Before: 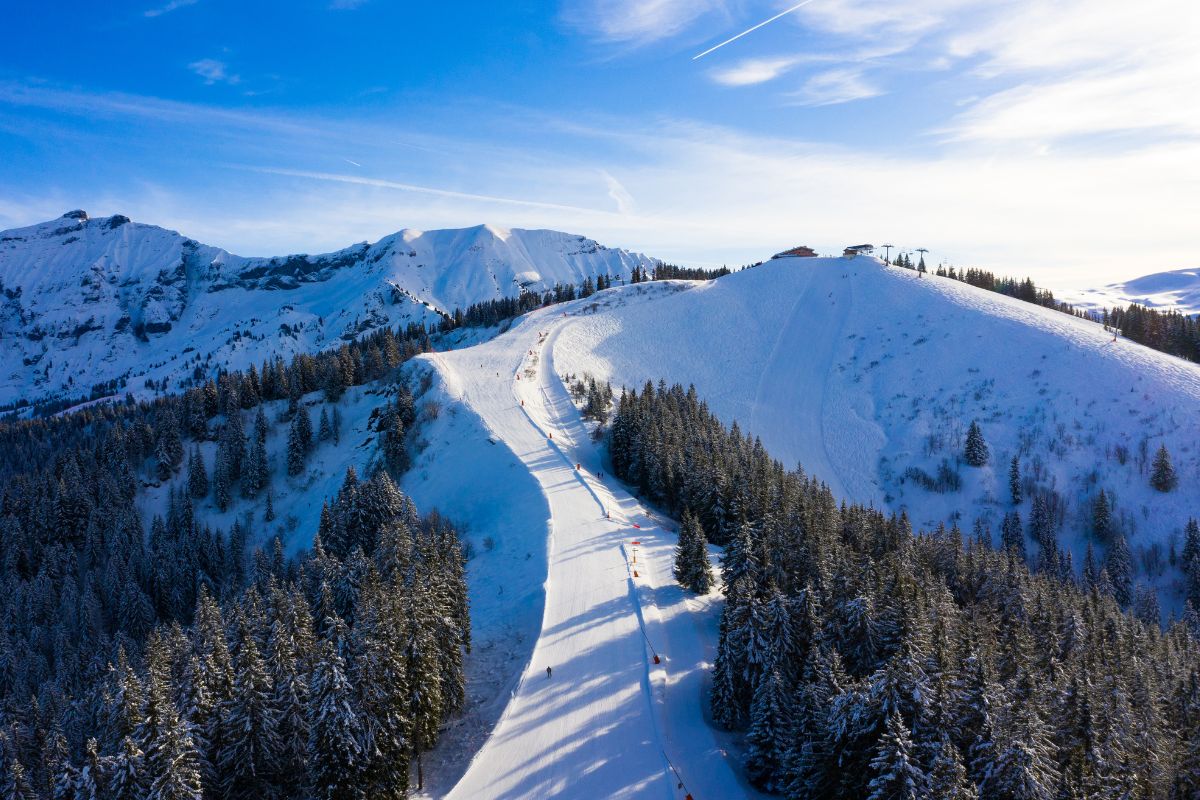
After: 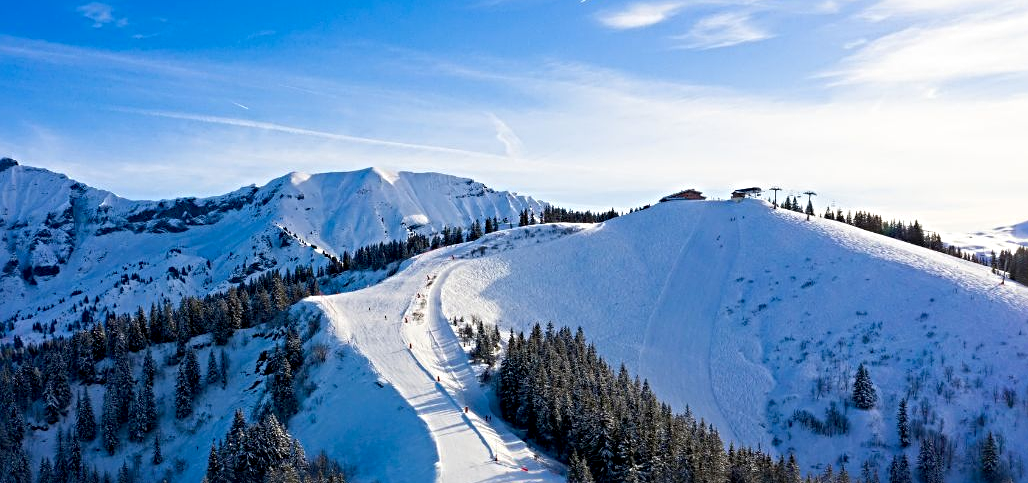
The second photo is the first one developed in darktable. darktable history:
exposure: black level correction 0.005, exposure 0.014 EV, compensate highlight preservation false
sharpen: radius 4.883
crop and rotate: left 9.345%, top 7.22%, right 4.982%, bottom 32.331%
